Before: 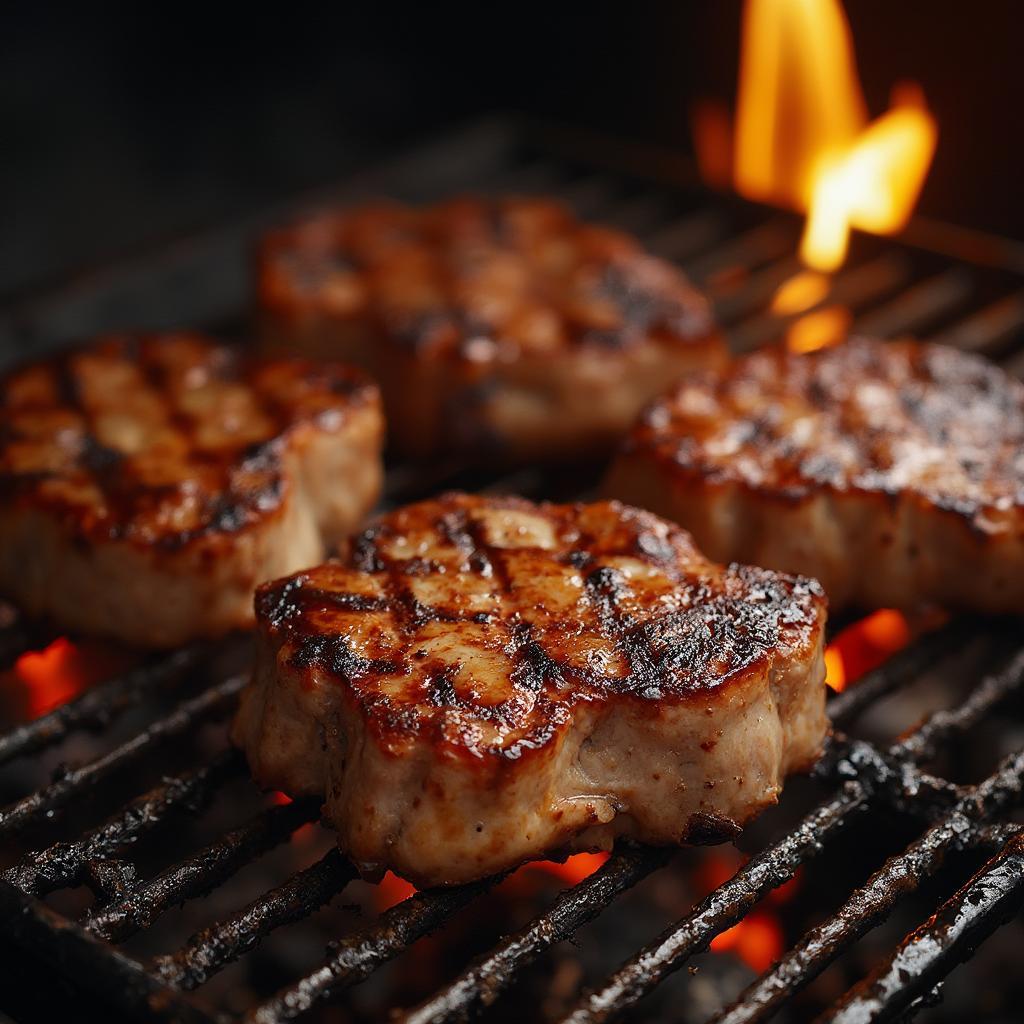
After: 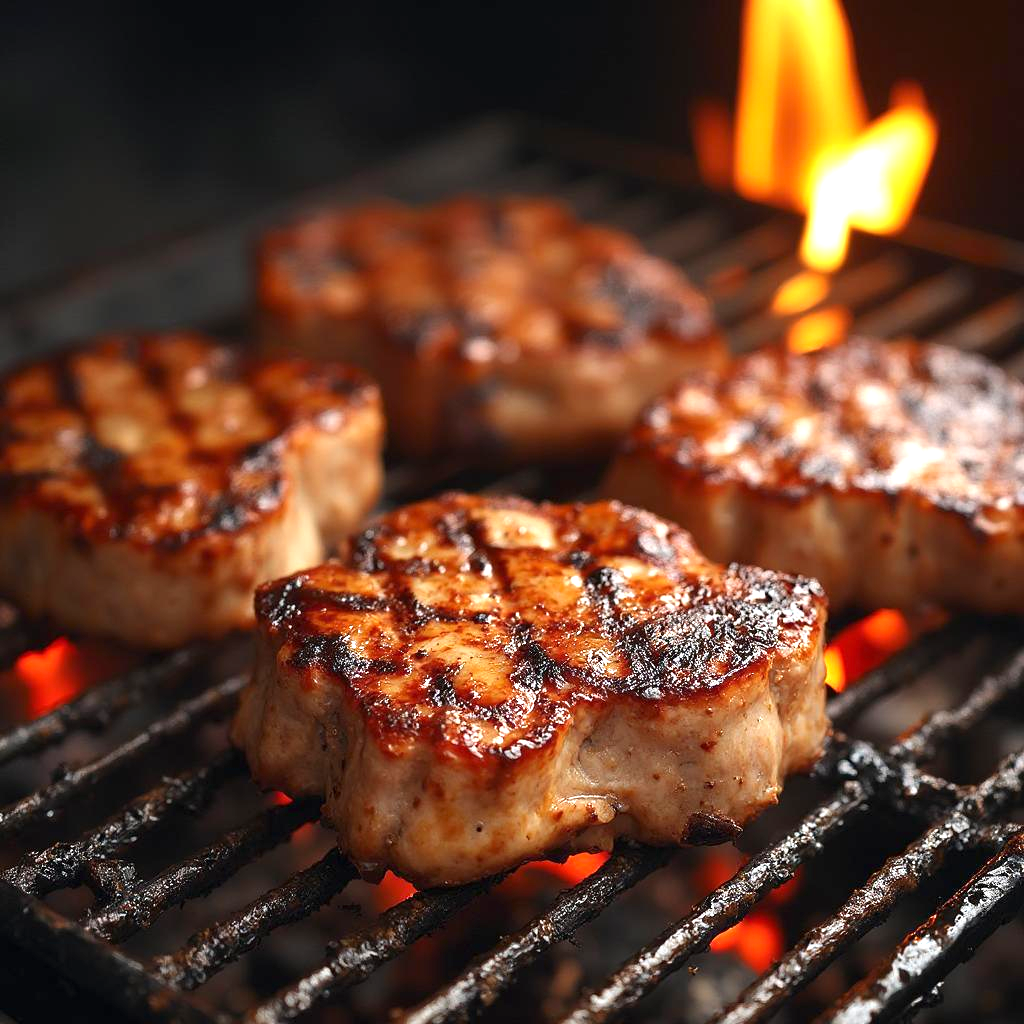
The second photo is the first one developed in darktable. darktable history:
exposure: exposure 0.999 EV, compensate highlight preservation false
tone equalizer: on, module defaults
